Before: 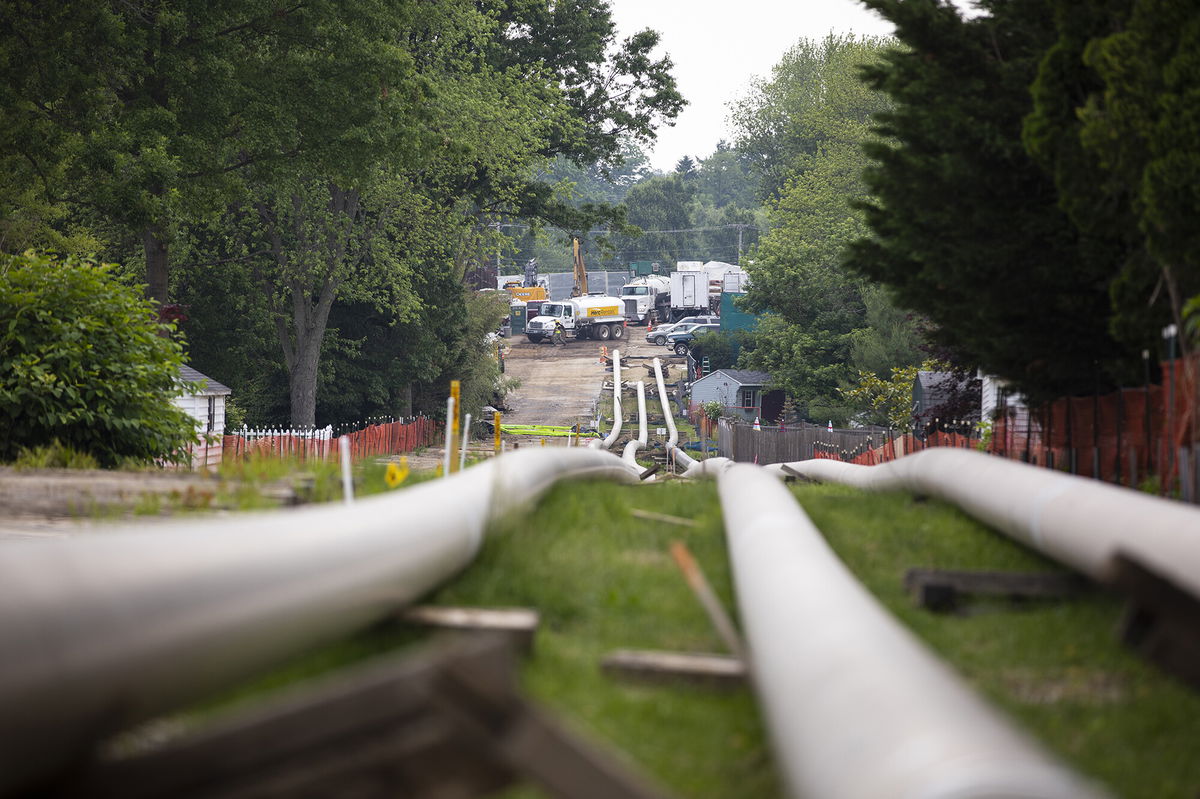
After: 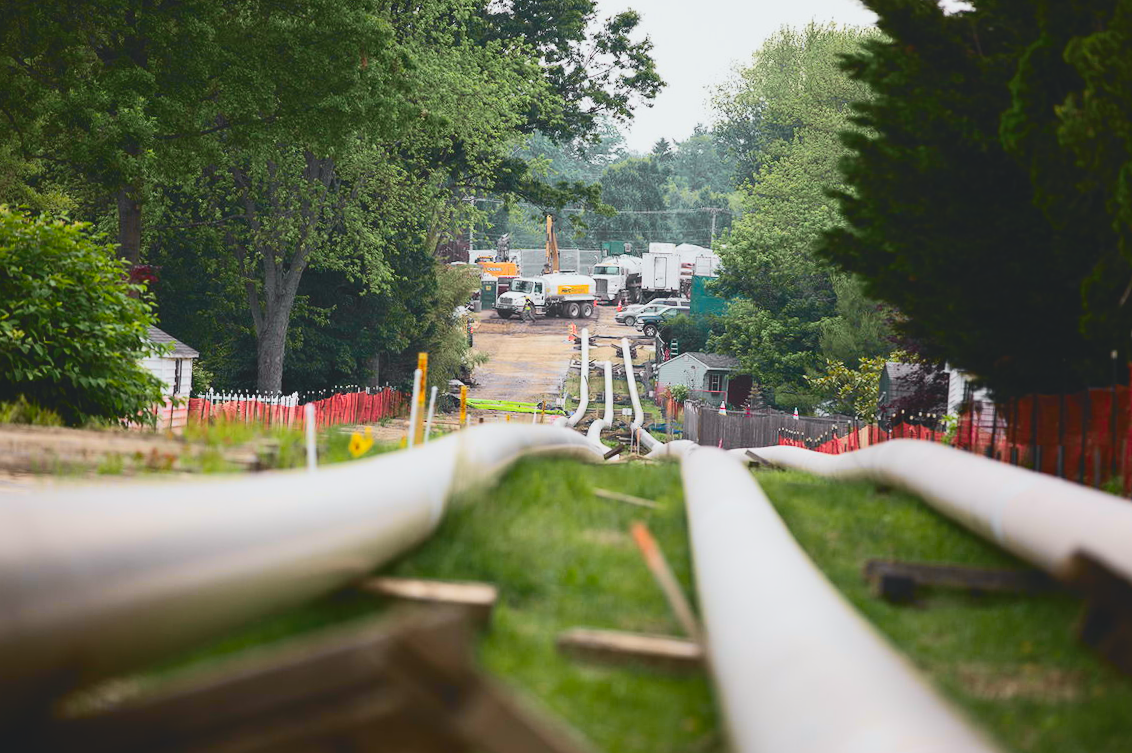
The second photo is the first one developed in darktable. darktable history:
tone curve: curves: ch0 [(0, 0.11) (0.181, 0.223) (0.405, 0.46) (0.456, 0.528) (0.634, 0.728) (0.877, 0.89) (0.984, 0.935)]; ch1 [(0, 0.052) (0.443, 0.43) (0.492, 0.485) (0.566, 0.579) (0.595, 0.625) (0.608, 0.654) (0.65, 0.708) (1, 0.961)]; ch2 [(0, 0) (0.33, 0.301) (0.421, 0.443) (0.447, 0.489) (0.495, 0.492) (0.537, 0.57) (0.586, 0.591) (0.663, 0.686) (1, 1)], color space Lab, independent channels, preserve colors none
crop and rotate: angle -2.31°
